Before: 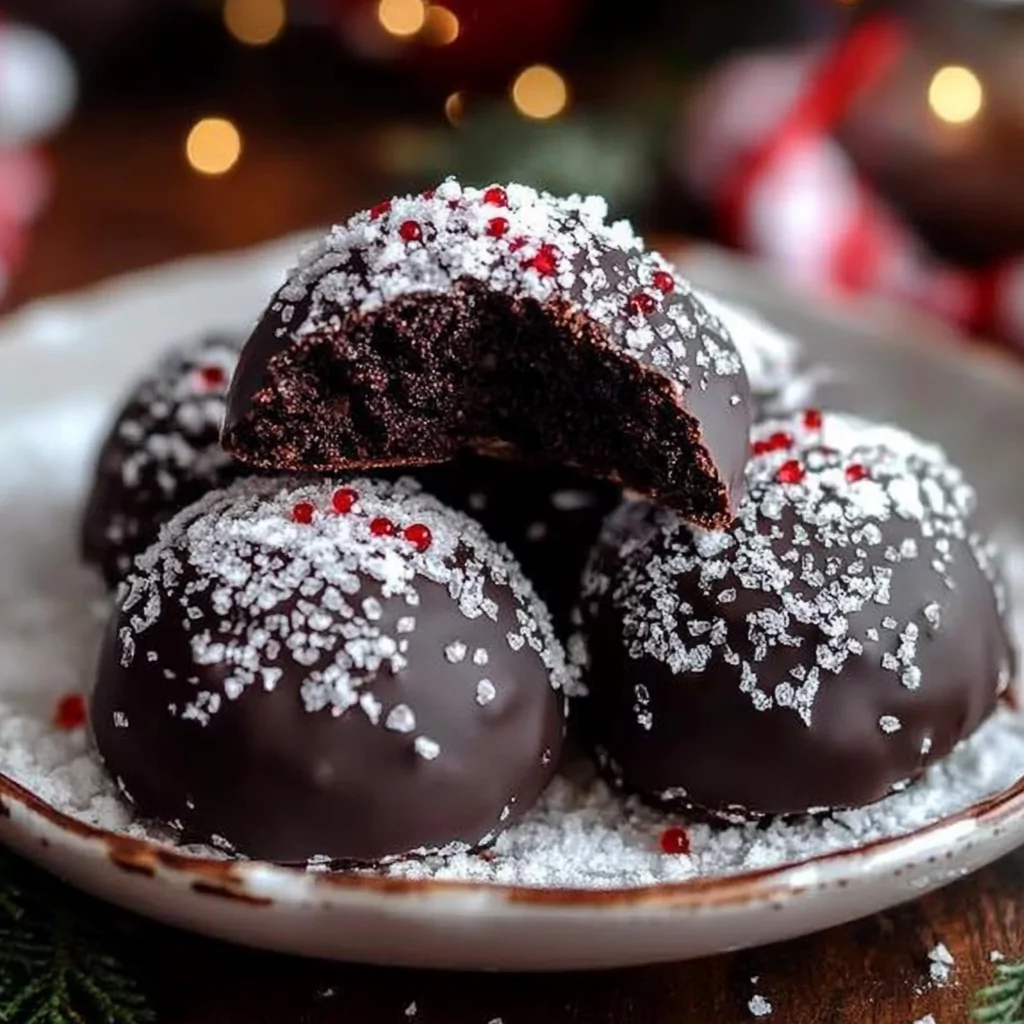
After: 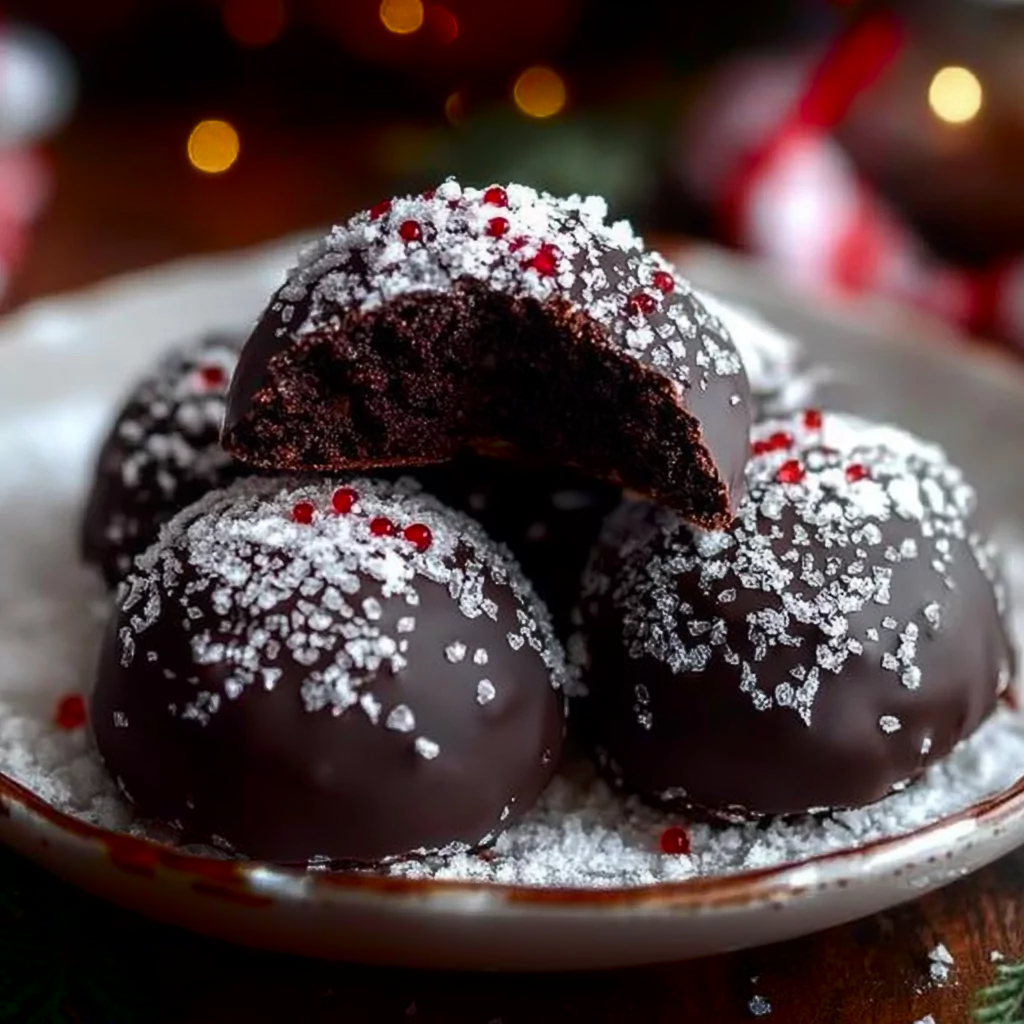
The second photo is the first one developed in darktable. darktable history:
shadows and highlights: shadows -88.73, highlights -35.78, soften with gaussian
